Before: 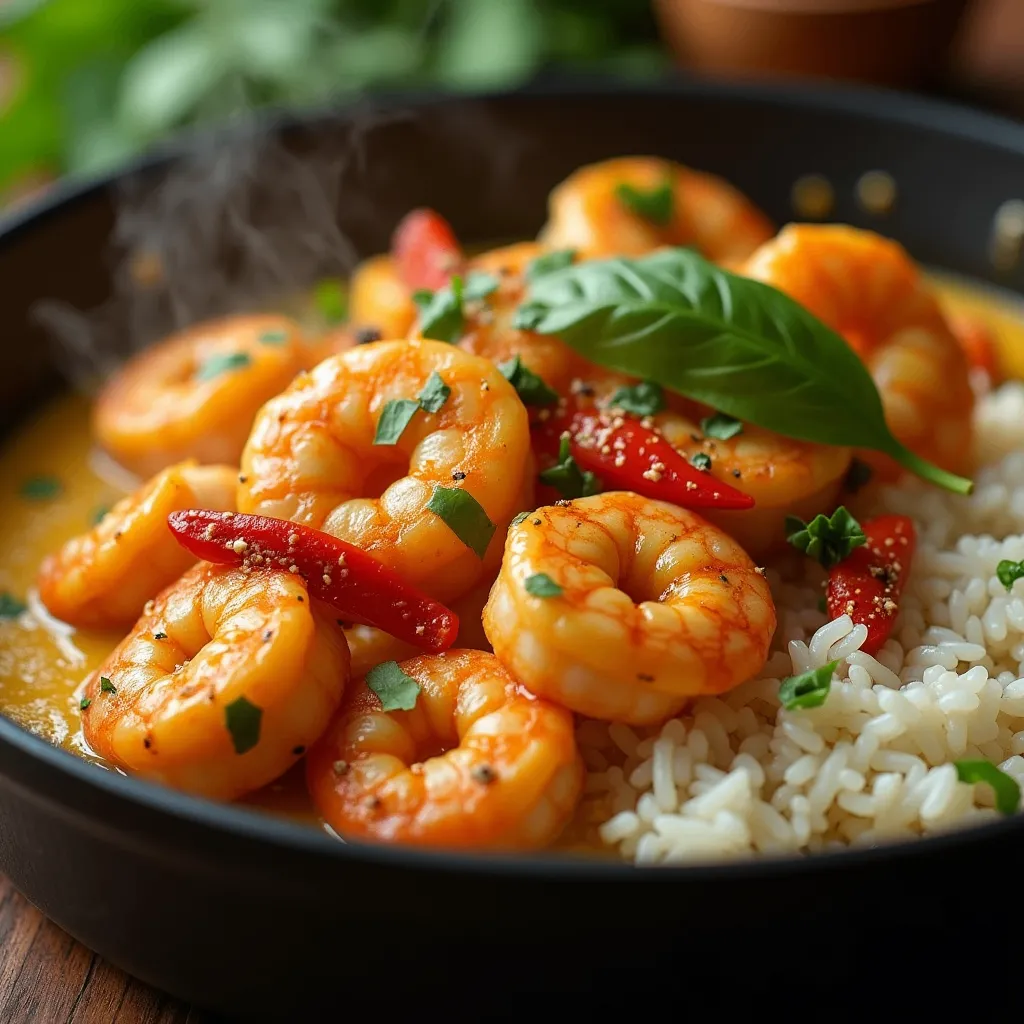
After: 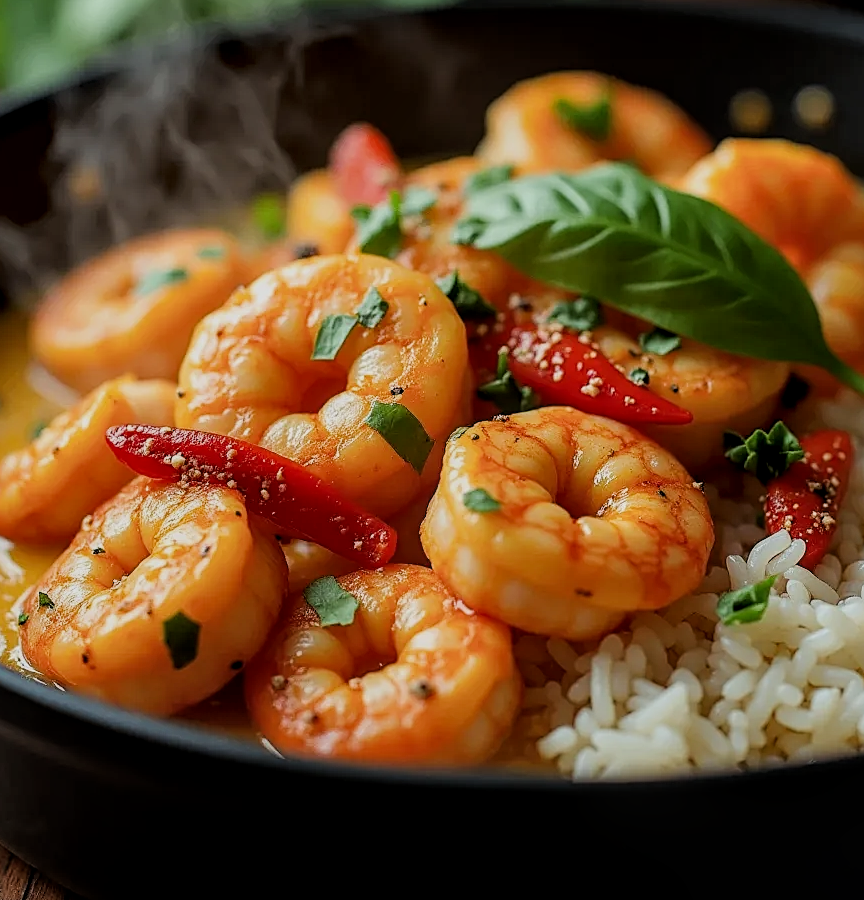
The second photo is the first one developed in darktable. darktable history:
filmic rgb: black relative exposure -7.65 EV, white relative exposure 4.56 EV, hardness 3.61
sharpen: on, module defaults
local contrast: on, module defaults
crop: left 6.068%, top 8.377%, right 9.534%, bottom 3.685%
